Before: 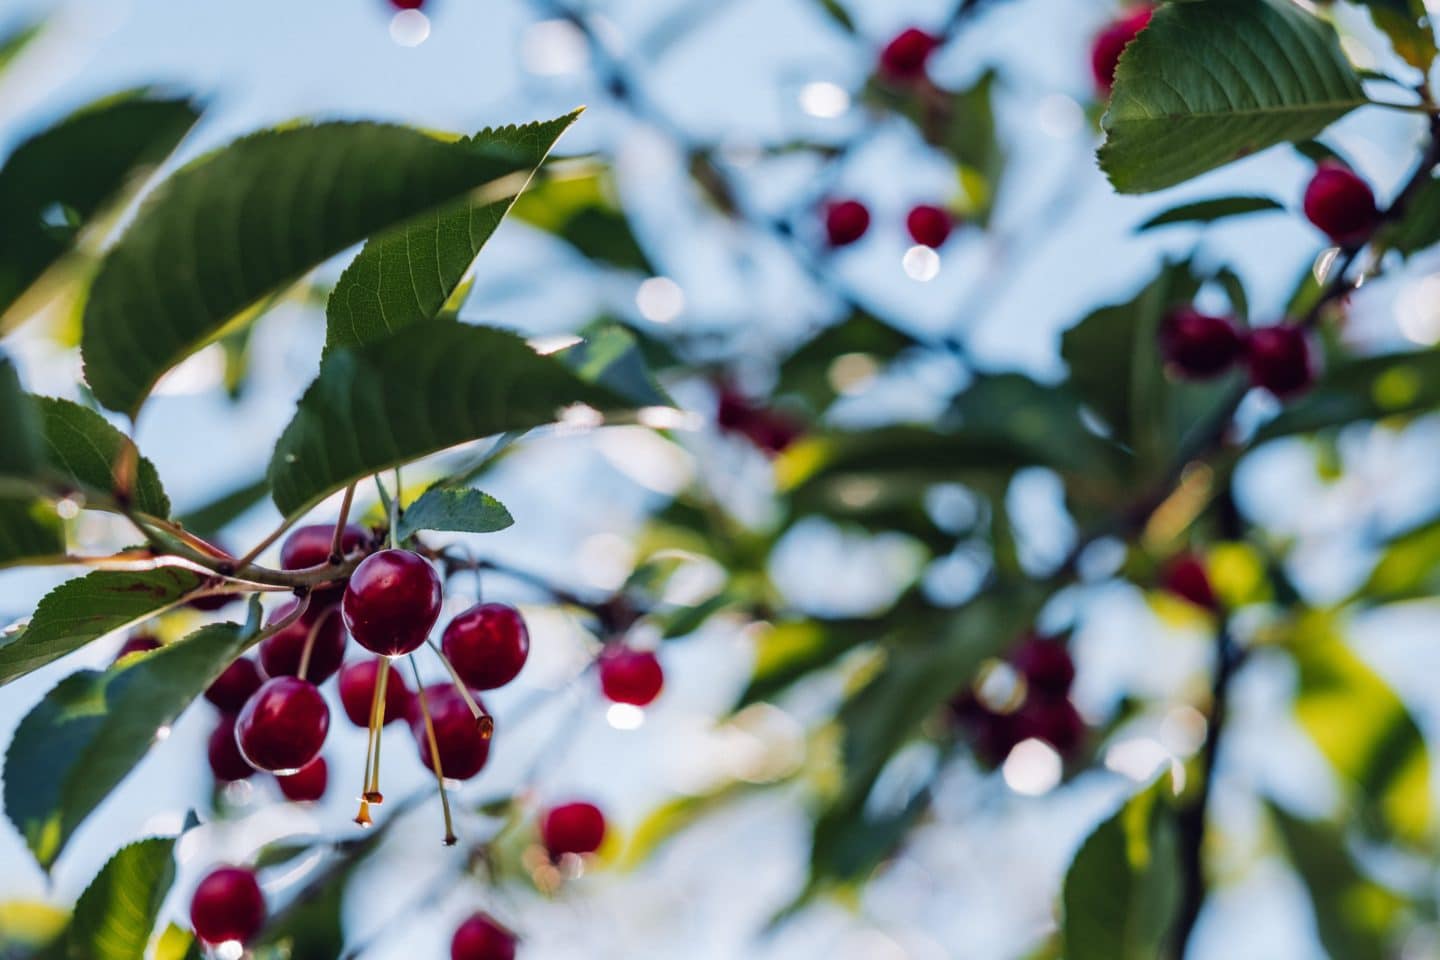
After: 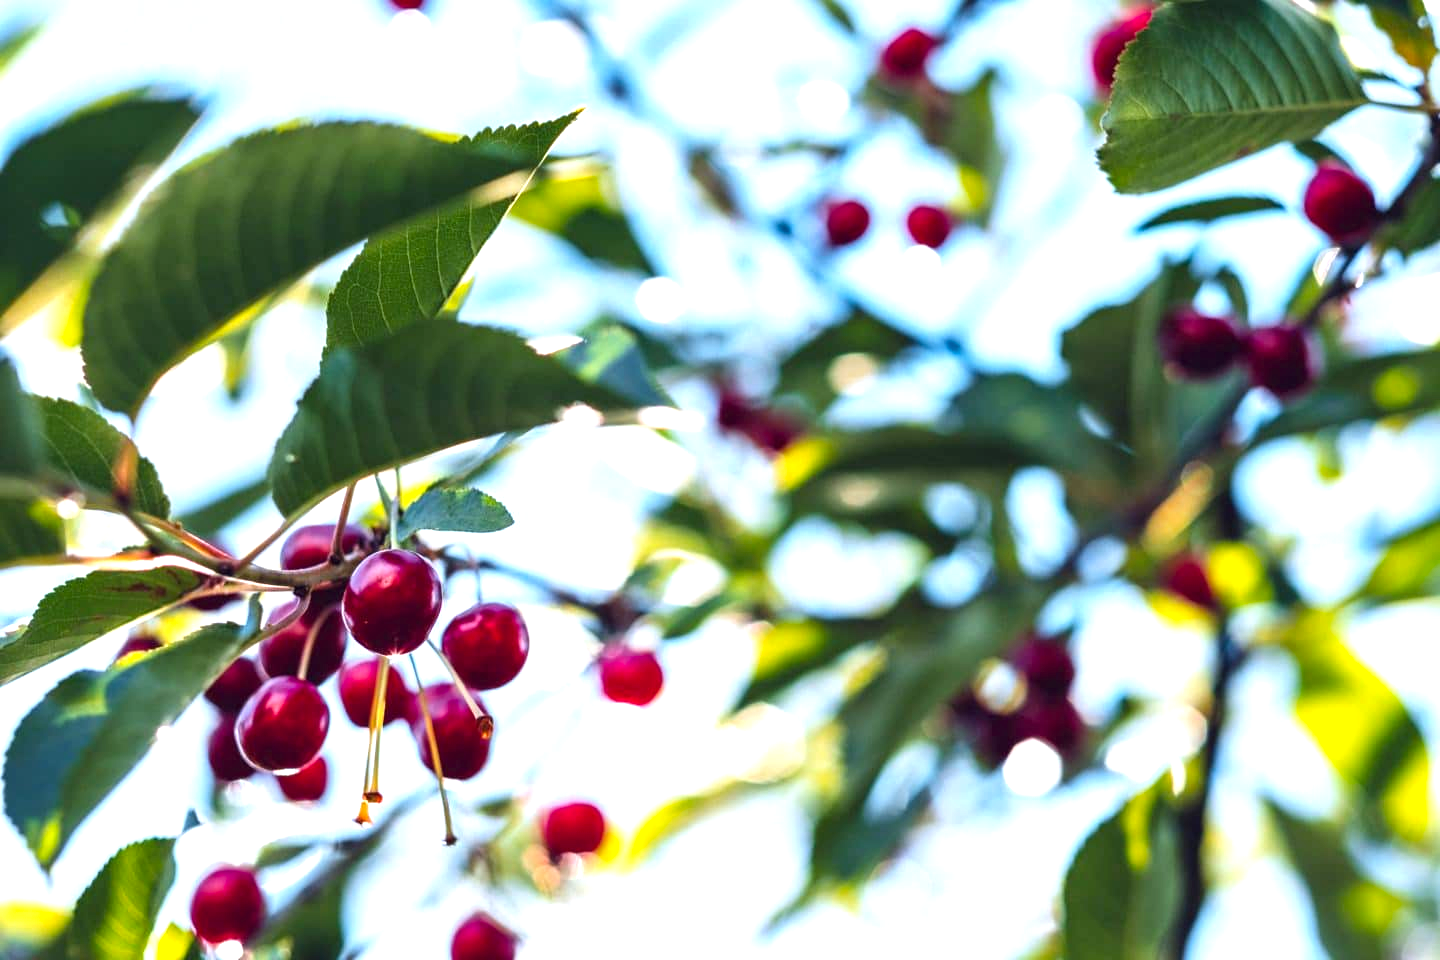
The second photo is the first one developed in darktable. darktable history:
exposure: black level correction 0, exposure 1.1 EV, compensate exposure bias true, compensate highlight preservation false
color balance rgb: perceptual saturation grading › global saturation 10%, global vibrance 10%
